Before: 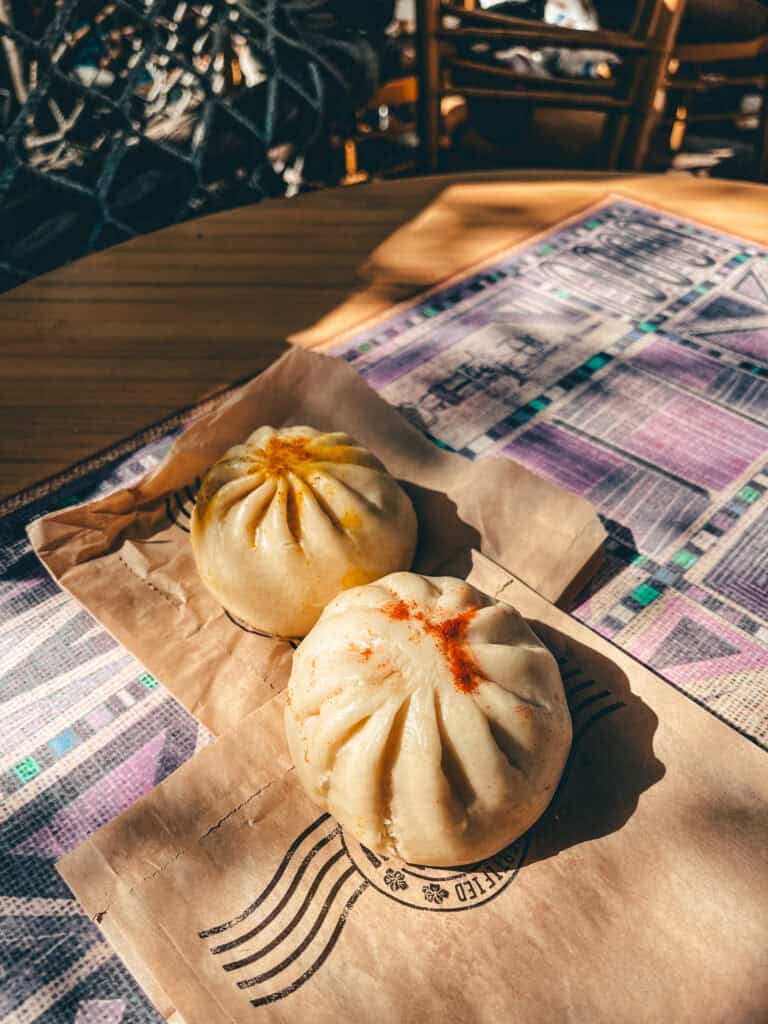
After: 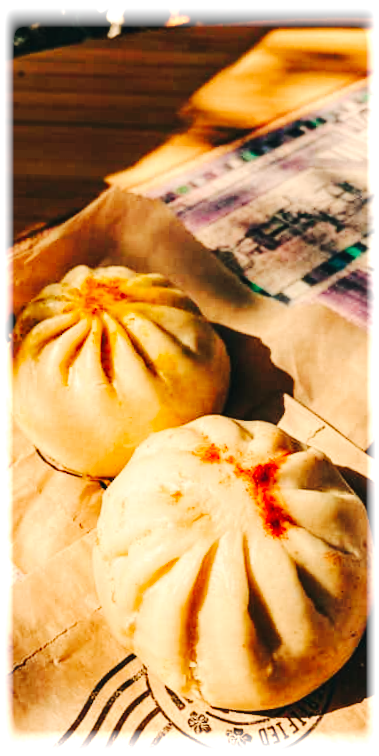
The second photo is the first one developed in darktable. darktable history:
rotate and perspective: rotation 1.57°, crop left 0.018, crop right 0.982, crop top 0.039, crop bottom 0.961
vignetting: fall-off start 93%, fall-off radius 5%, brightness 1, saturation -0.49, automatic ratio true, width/height ratio 1.332, shape 0.04, unbound false
tone curve: curves: ch0 [(0, 0) (0.003, 0.002) (0.011, 0.008) (0.025, 0.017) (0.044, 0.027) (0.069, 0.037) (0.1, 0.052) (0.136, 0.074) (0.177, 0.11) (0.224, 0.155) (0.277, 0.237) (0.335, 0.34) (0.399, 0.467) (0.468, 0.584) (0.543, 0.683) (0.623, 0.762) (0.709, 0.827) (0.801, 0.888) (0.898, 0.947) (1, 1)], preserve colors none
white balance: red 1.123, blue 0.83
crop and rotate: angle 0.02°, left 24.353%, top 13.219%, right 26.156%, bottom 8.224%
